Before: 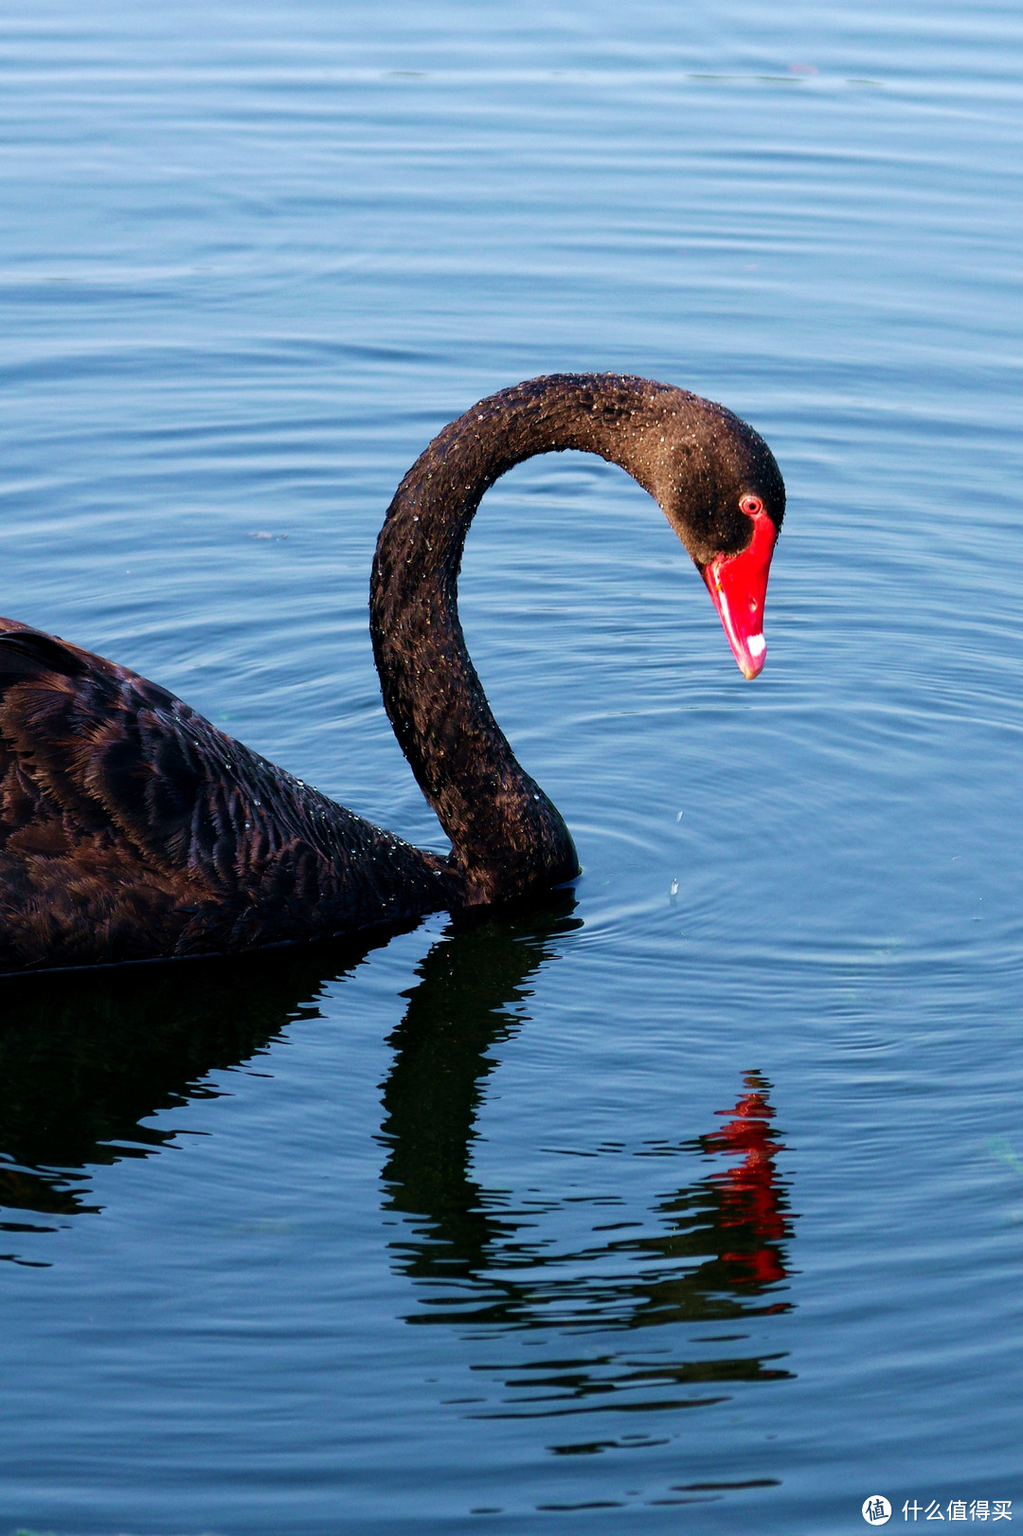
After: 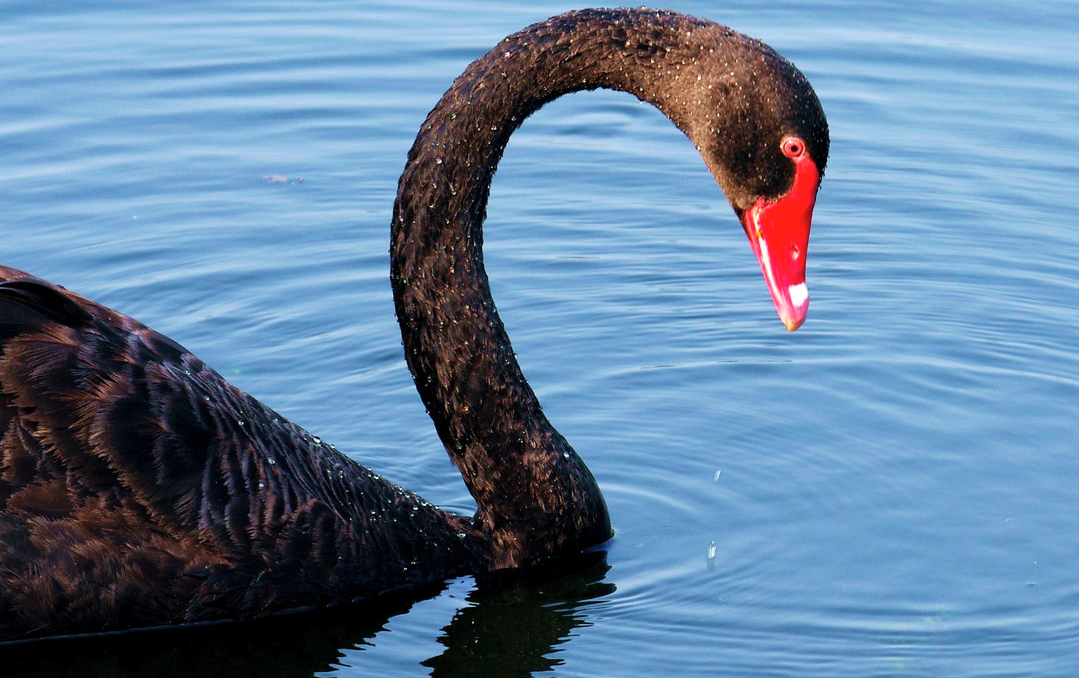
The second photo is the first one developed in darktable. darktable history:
contrast brightness saturation: contrast 0.05, brightness 0.06, saturation 0.01
crop and rotate: top 23.84%, bottom 34.294%
